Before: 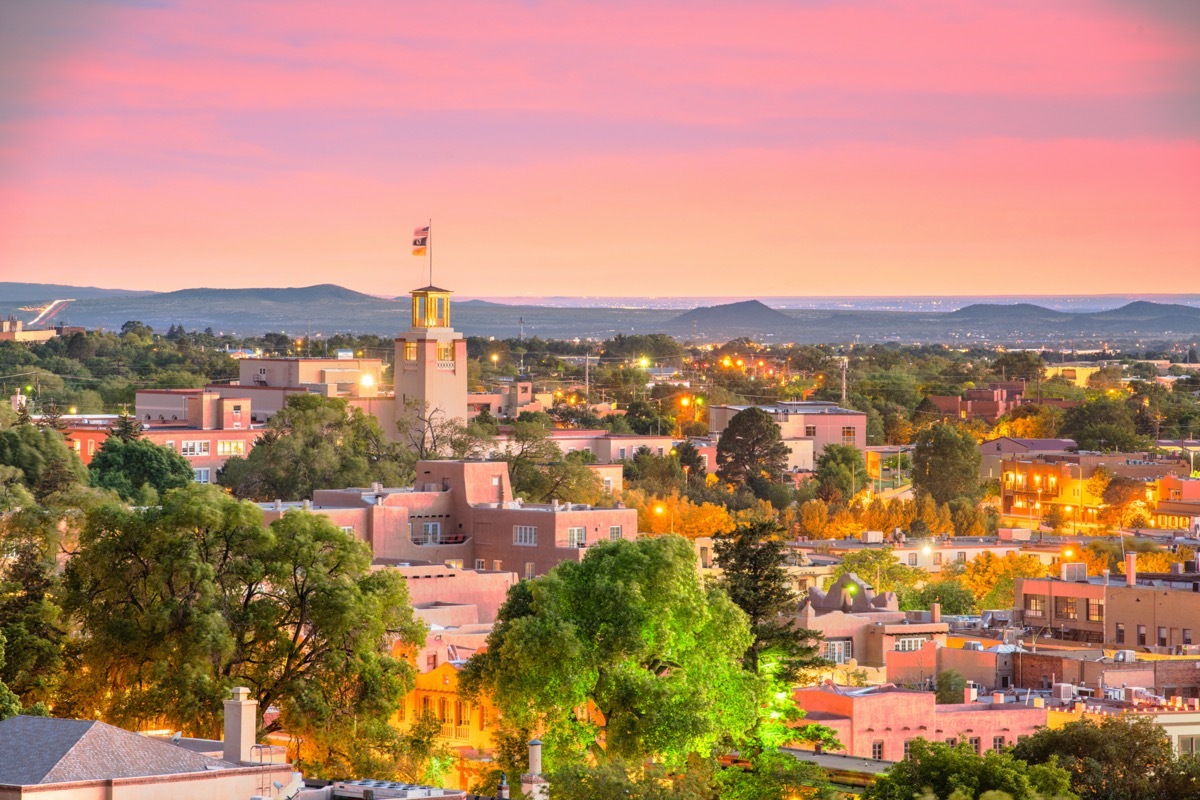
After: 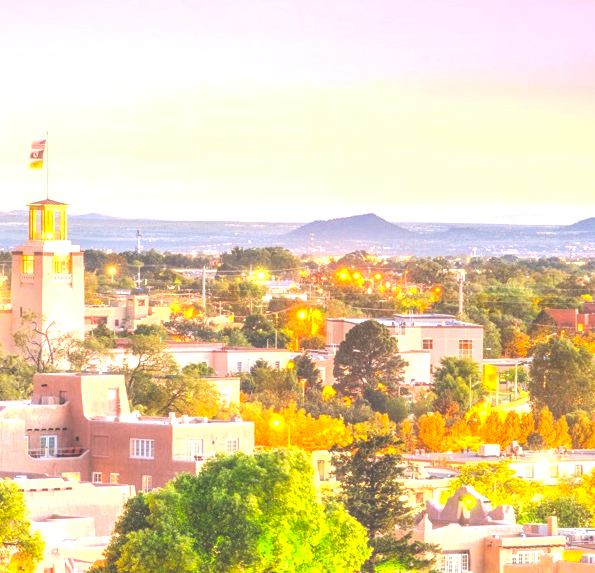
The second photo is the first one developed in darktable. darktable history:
crop: left 31.958%, top 10.931%, right 18.436%, bottom 17.324%
local contrast: on, module defaults
haze removal: strength -0.096, compatibility mode true, adaptive false
exposure: black level correction -0.024, exposure 1.396 EV, compensate highlight preservation false
color balance rgb: shadows lift › chroma 2.037%, shadows lift › hue 249.36°, power › chroma 0.316%, power › hue 22.19°, perceptual saturation grading › global saturation 29.669%, global vibrance 9.914%
